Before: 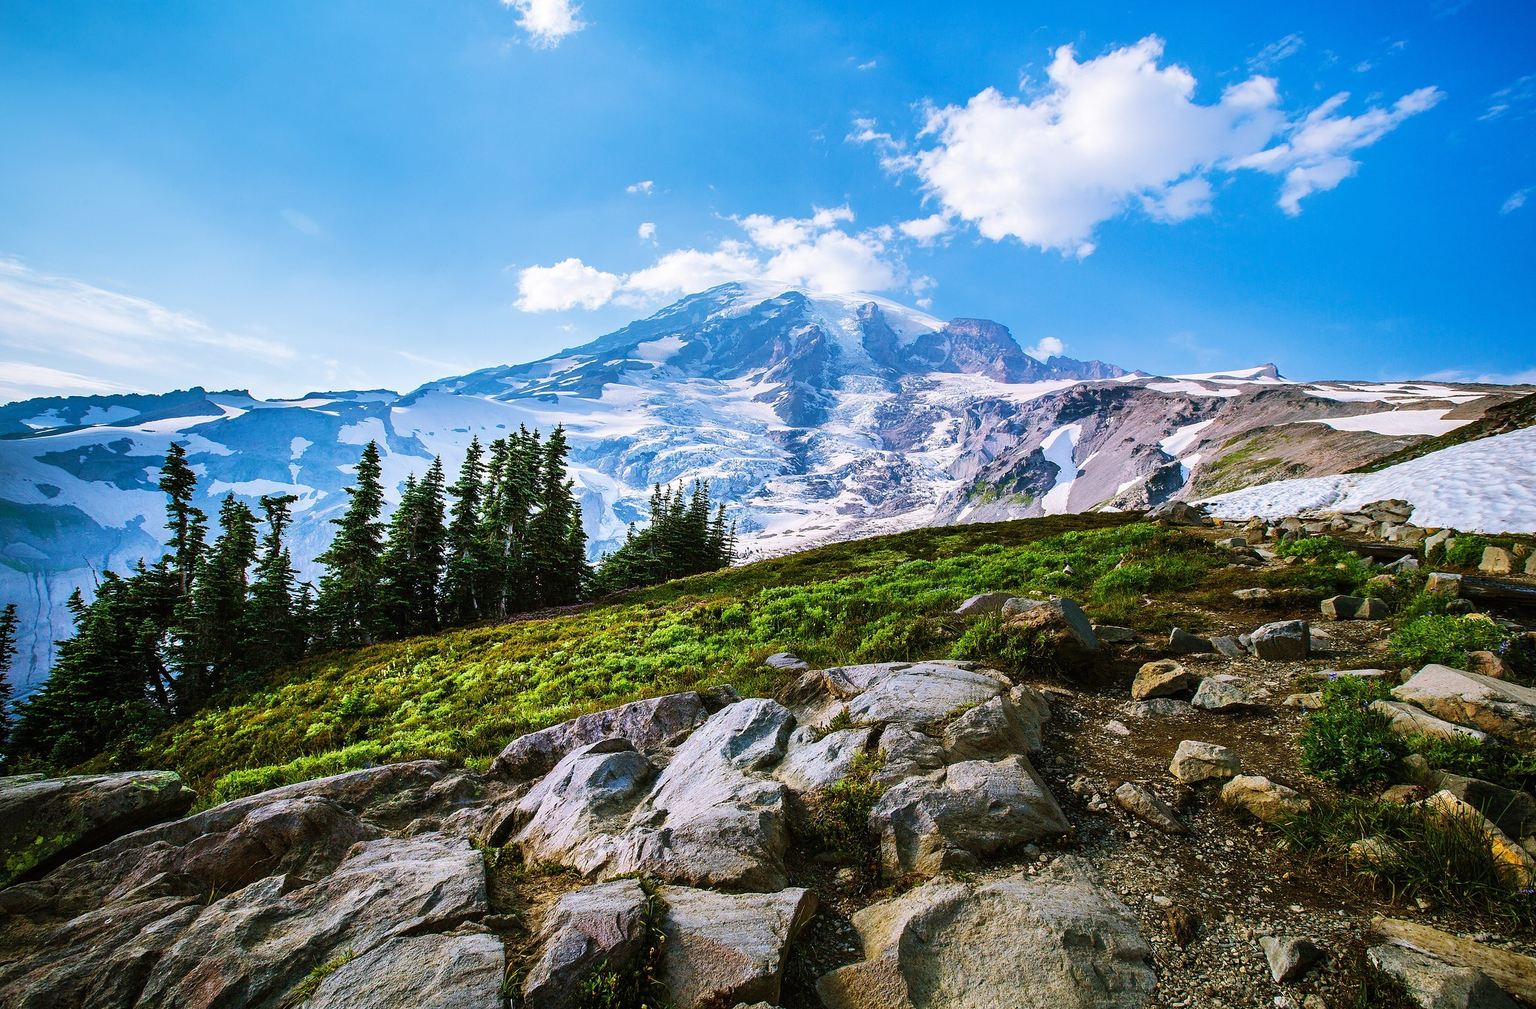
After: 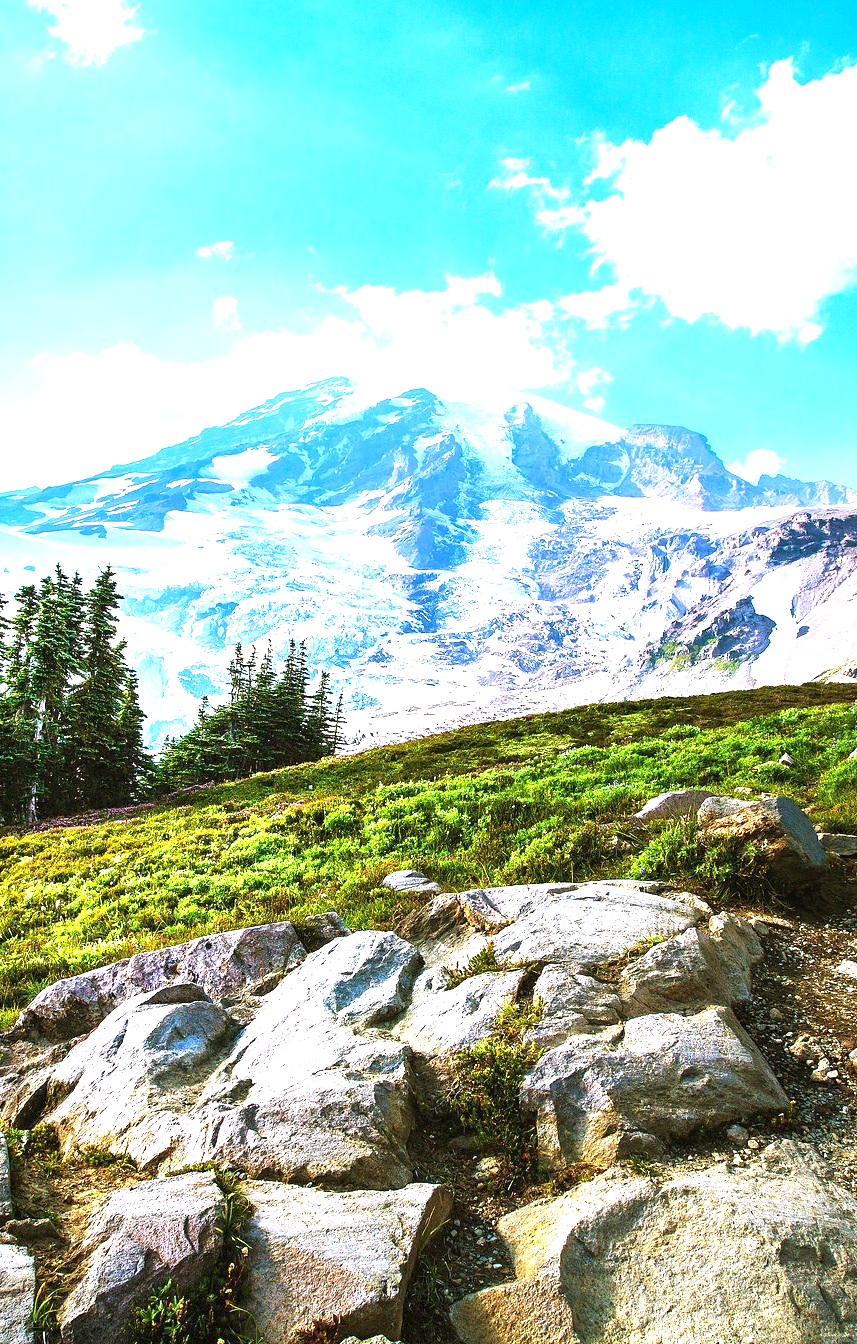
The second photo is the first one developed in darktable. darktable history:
exposure: black level correction 0, exposure 1.492 EV, compensate exposure bias true, compensate highlight preservation false
crop: left 31.195%, right 26.913%
